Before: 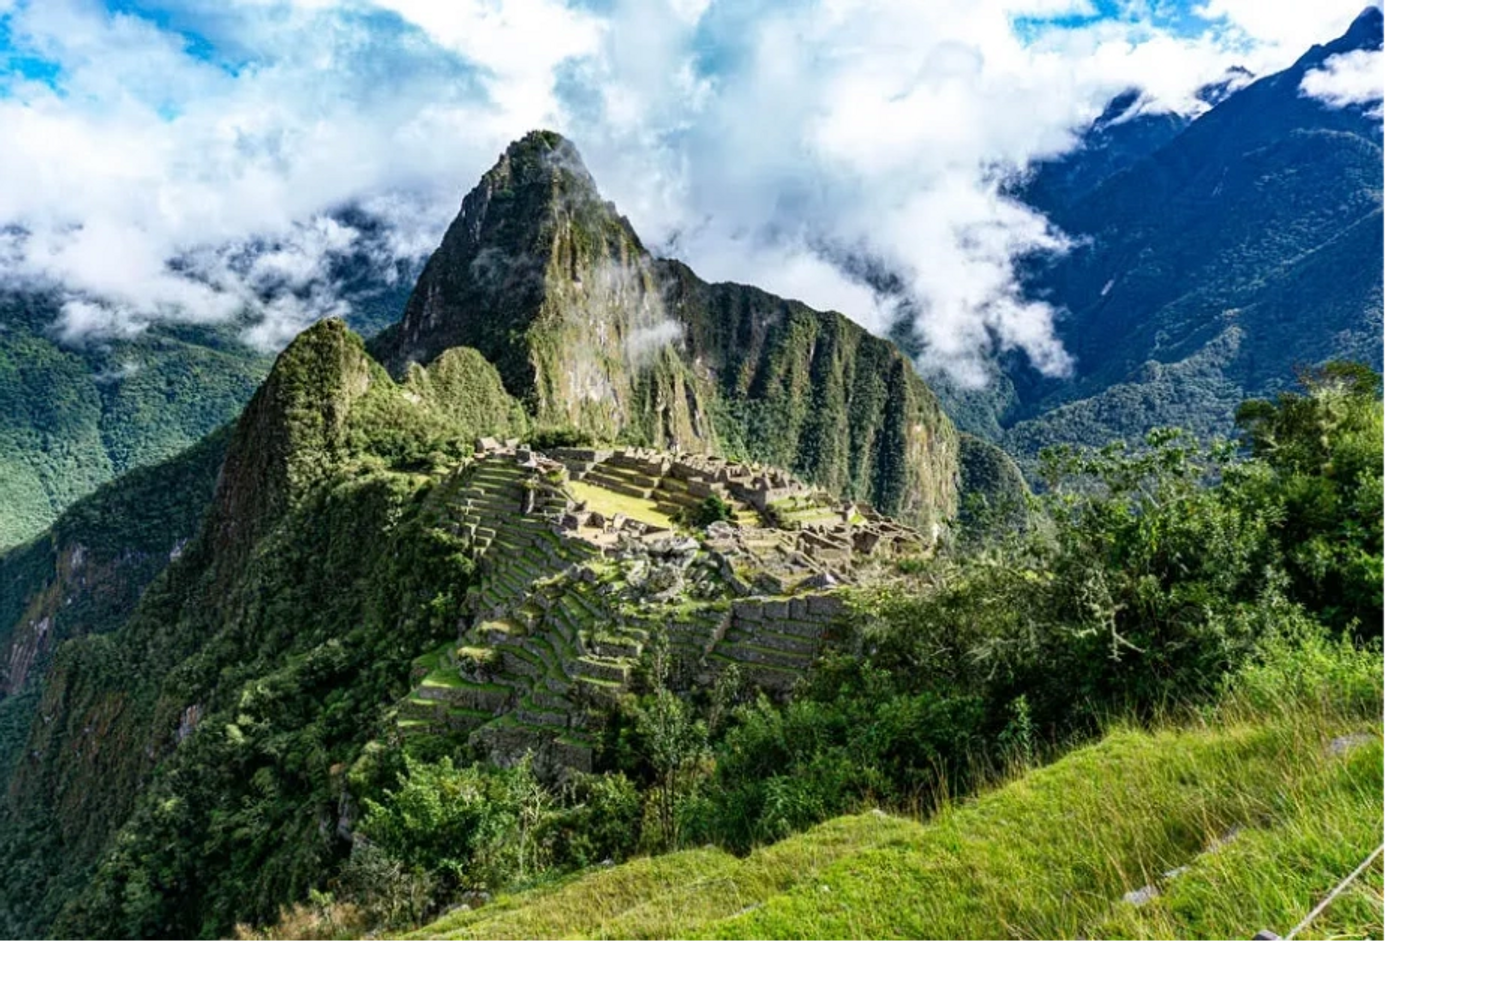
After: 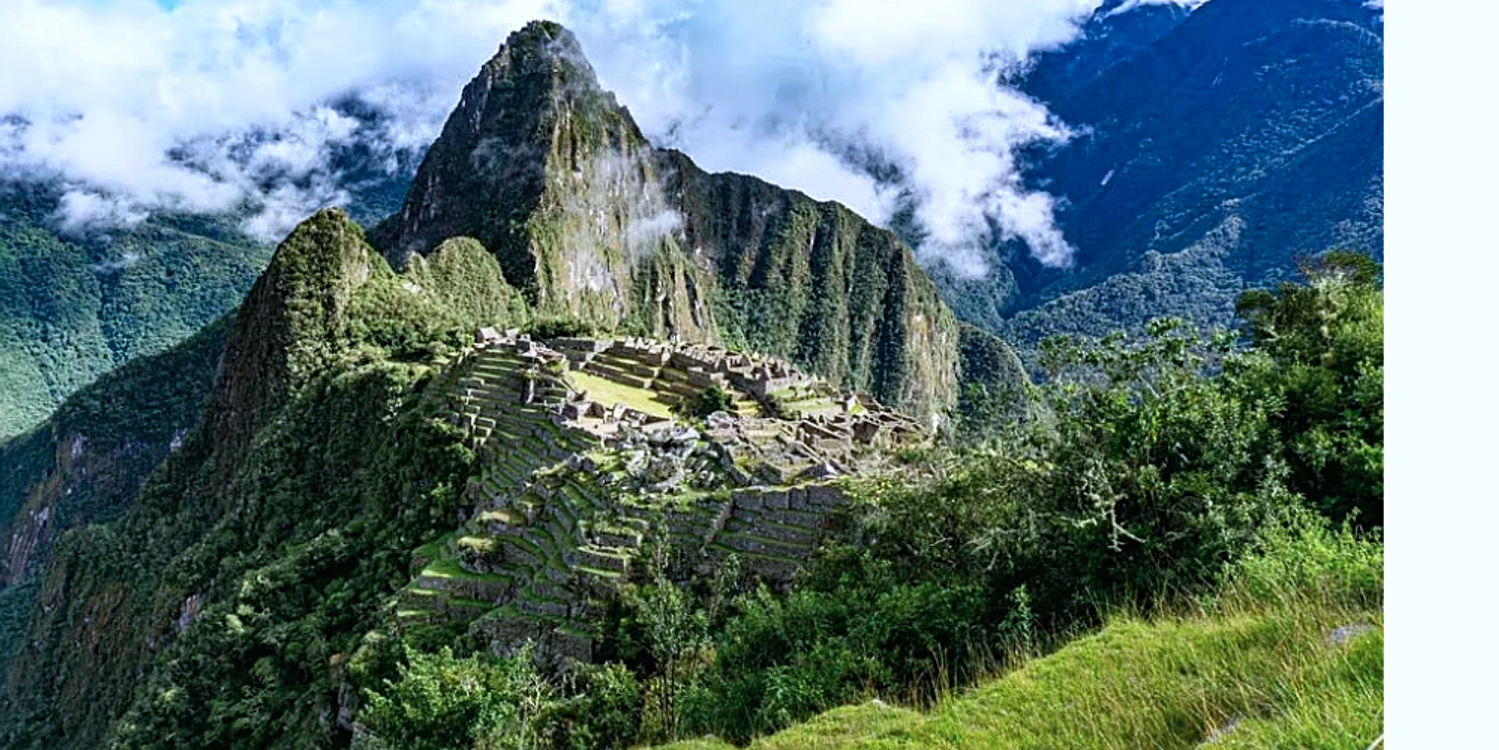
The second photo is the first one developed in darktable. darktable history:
sharpen: on, module defaults
crop: top 11.06%, bottom 13.905%
color calibration: illuminant as shot in camera, x 0.365, y 0.379, temperature 4431.65 K
